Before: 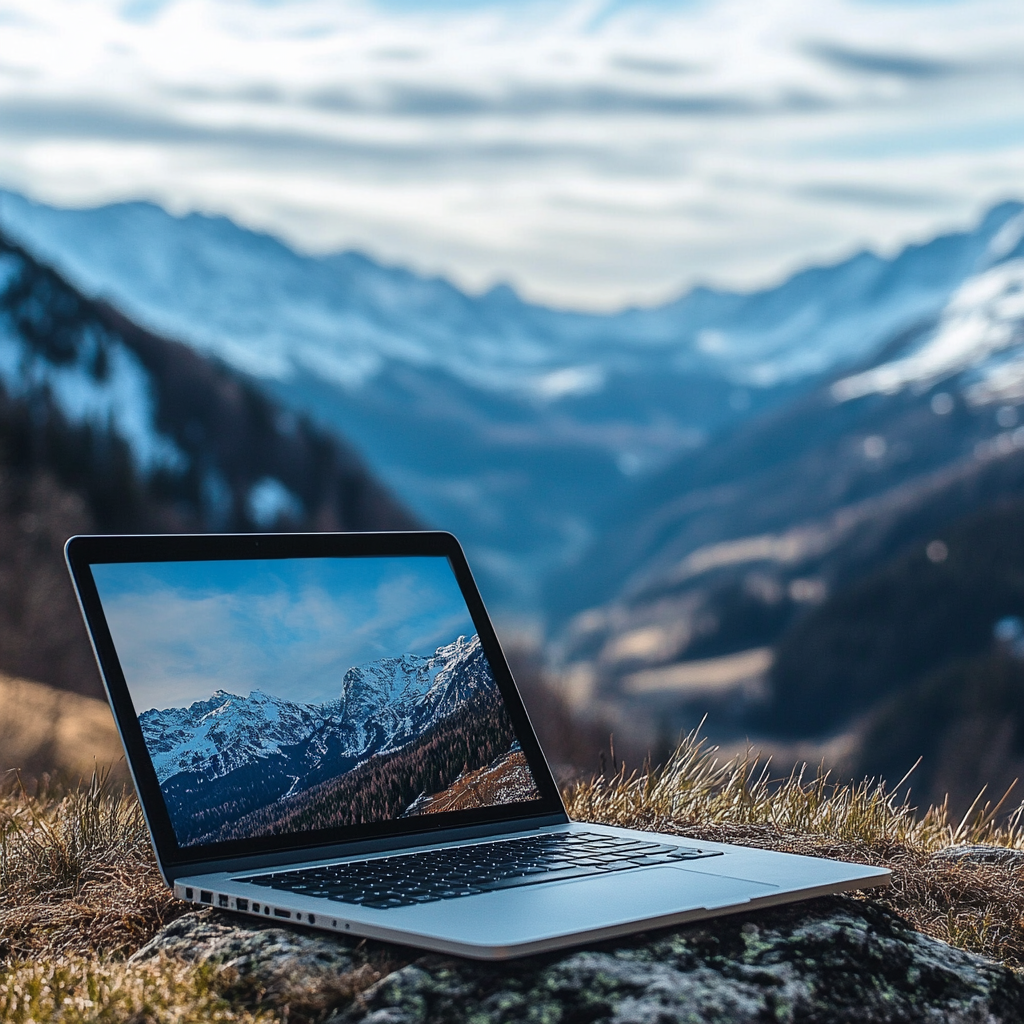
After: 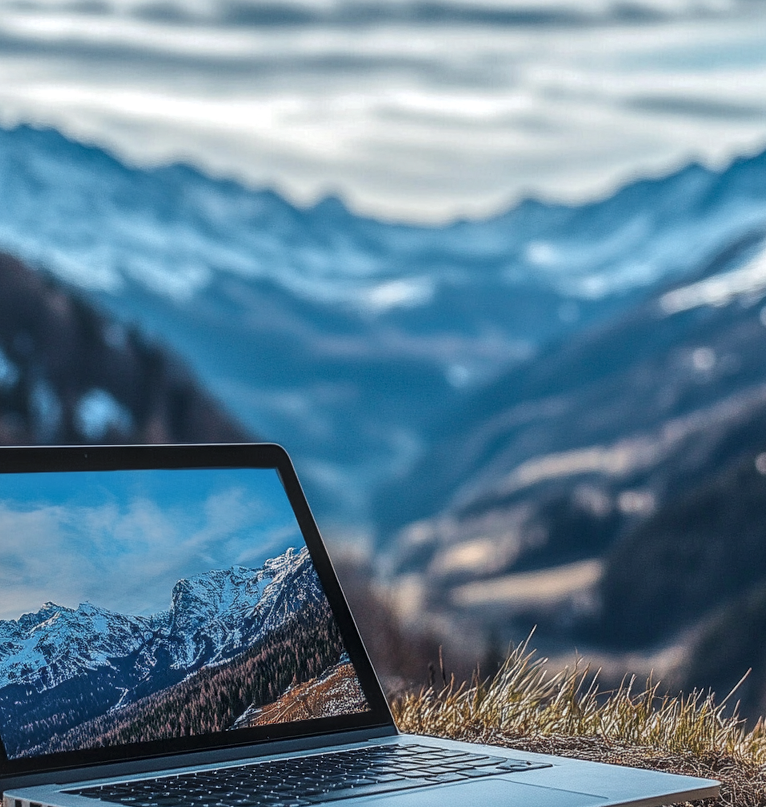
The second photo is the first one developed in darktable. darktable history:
shadows and highlights: soften with gaussian
crop: left 16.768%, top 8.653%, right 8.362%, bottom 12.485%
local contrast: highlights 74%, shadows 55%, detail 176%, midtone range 0.207
